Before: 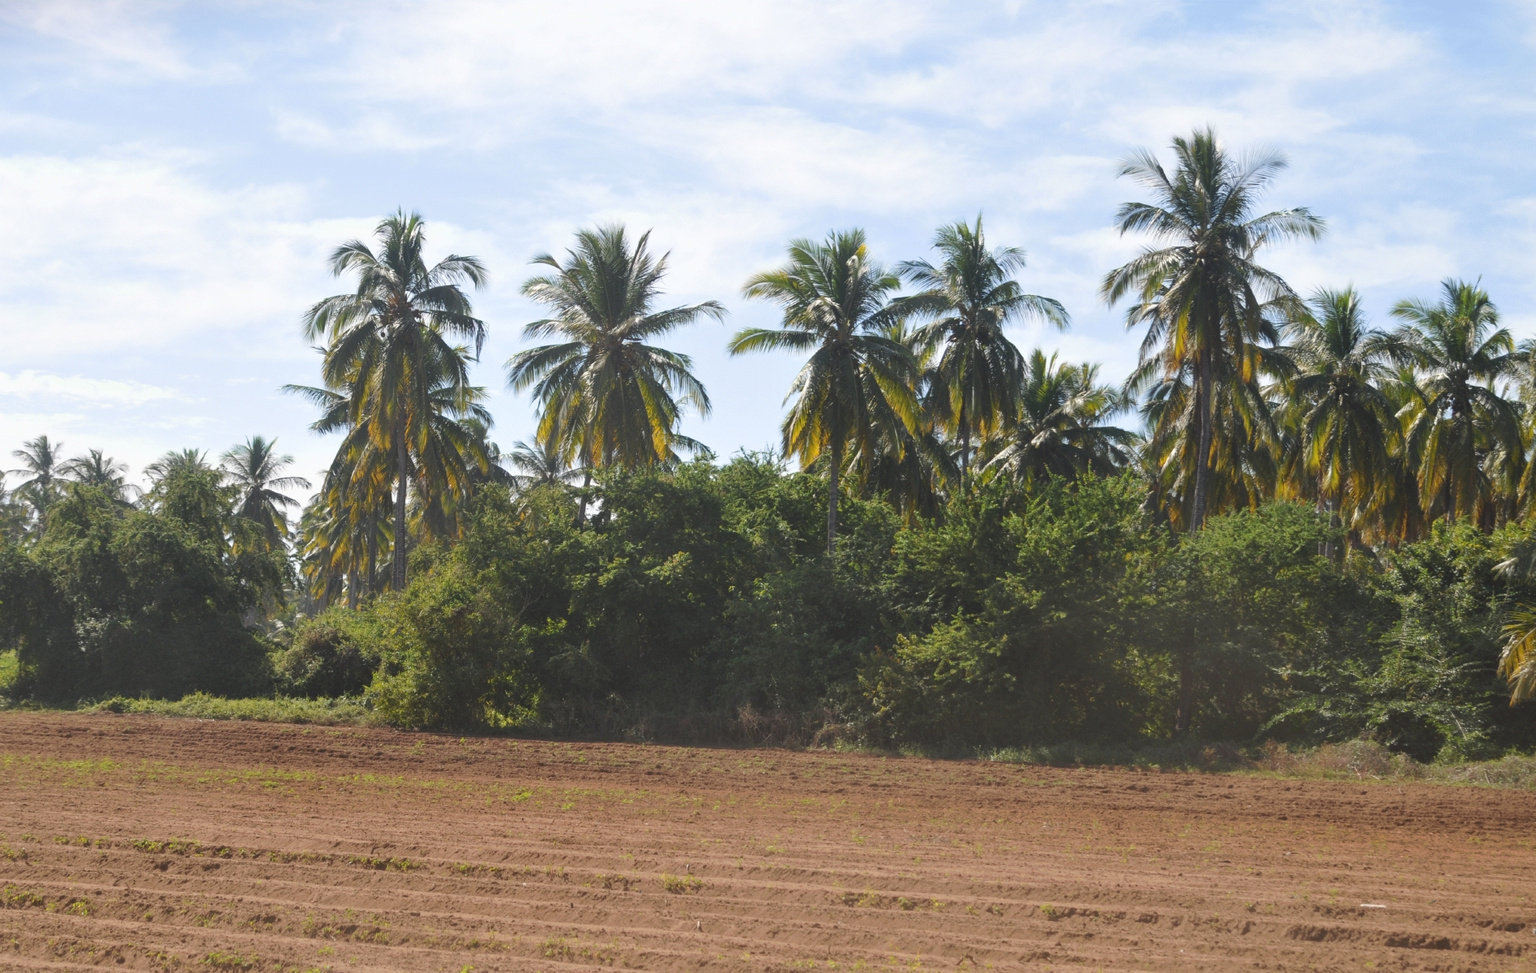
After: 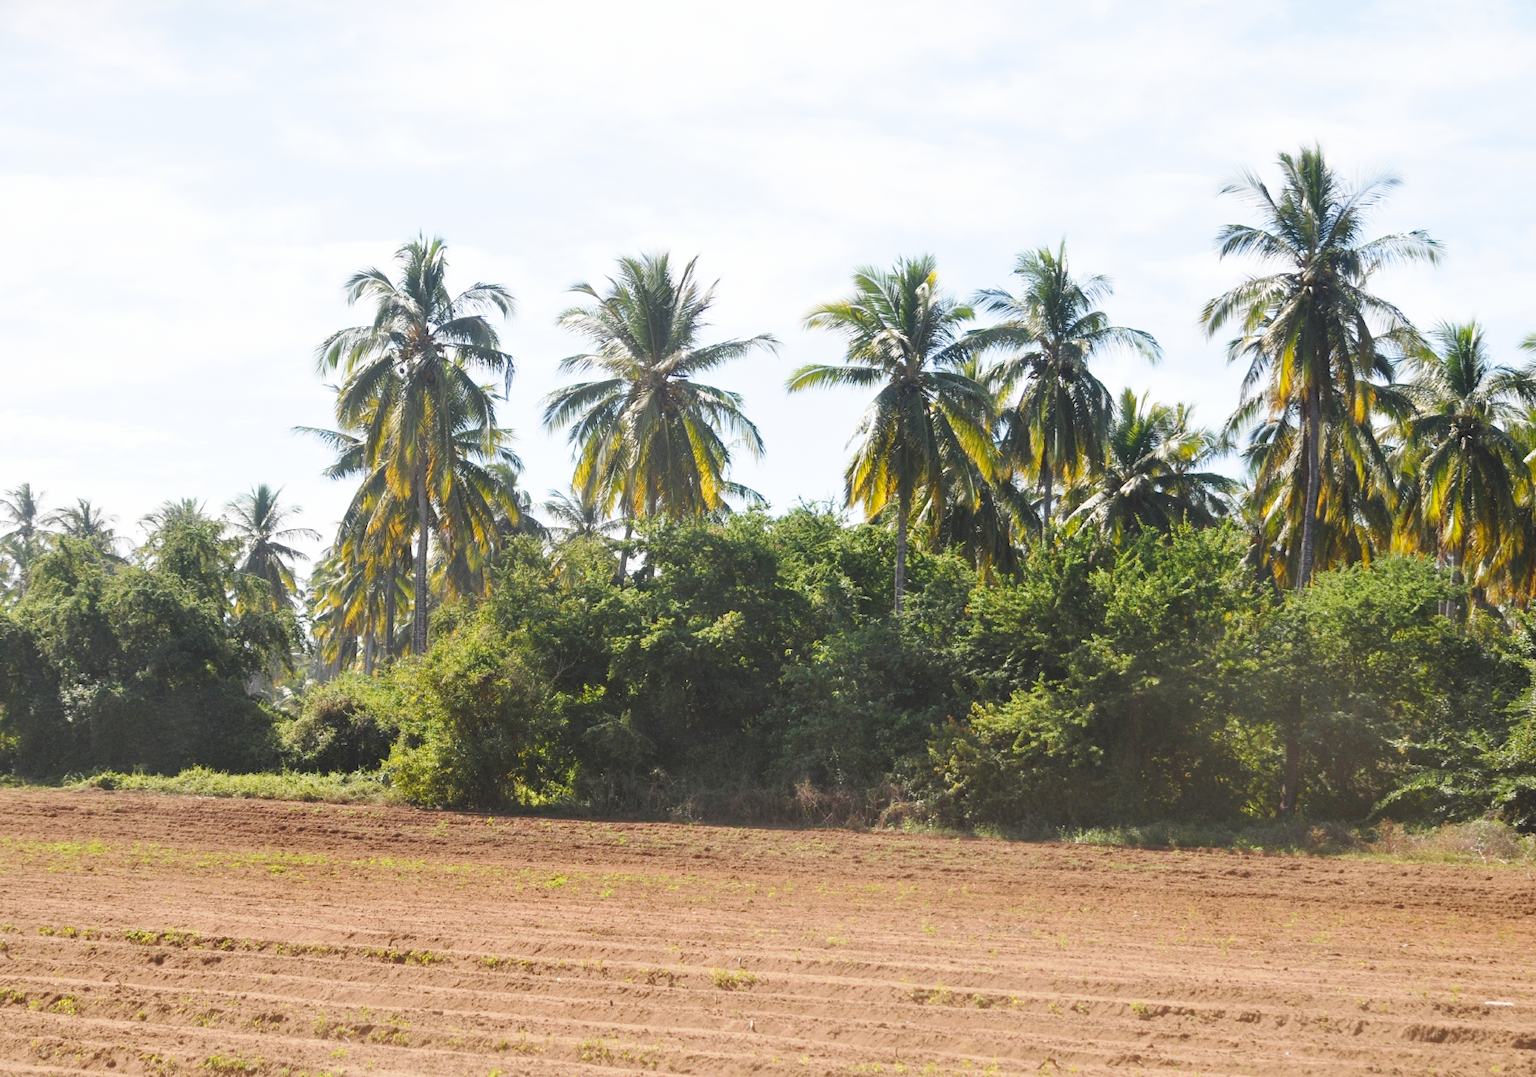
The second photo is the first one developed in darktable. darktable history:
crop and rotate: left 1.371%, right 8.347%
base curve: curves: ch0 [(0, 0) (0.028, 0.03) (0.121, 0.232) (0.46, 0.748) (0.859, 0.968) (1, 1)], preserve colors none
